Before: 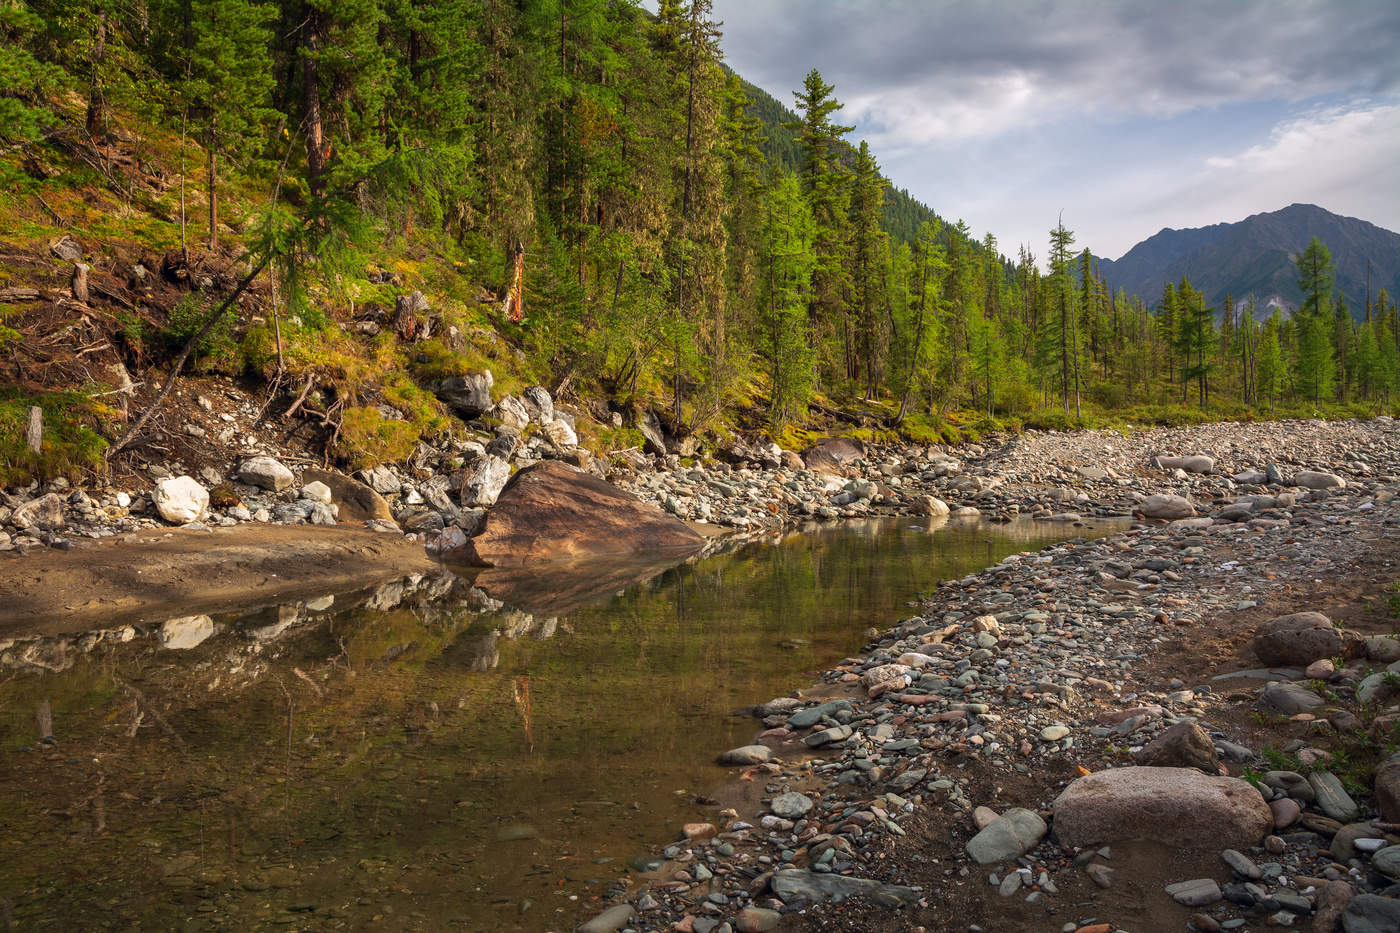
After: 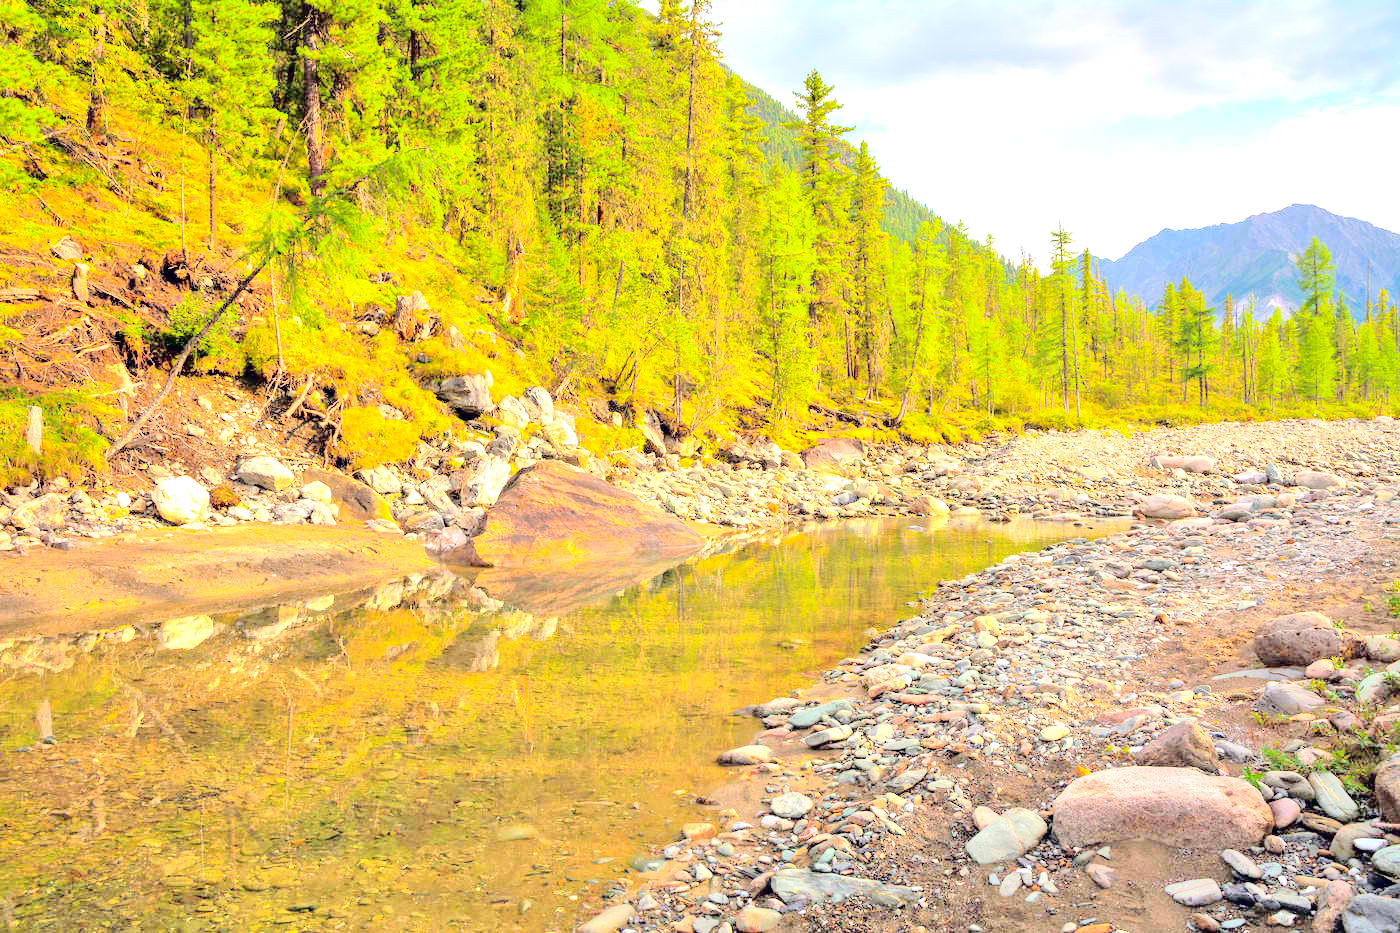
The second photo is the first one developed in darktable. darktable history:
tone curve: curves: ch0 [(0, 0) (0.003, 0.001) (0.011, 0.004) (0.025, 0.008) (0.044, 0.015) (0.069, 0.022) (0.1, 0.031) (0.136, 0.052) (0.177, 0.101) (0.224, 0.181) (0.277, 0.289) (0.335, 0.418) (0.399, 0.541) (0.468, 0.65) (0.543, 0.739) (0.623, 0.817) (0.709, 0.882) (0.801, 0.919) (0.898, 0.958) (1, 1)], color space Lab, independent channels, preserve colors none
exposure: black level correction 0, exposure 1.45 EV, compensate exposure bias true, compensate highlight preservation false
tone equalizer: -7 EV 0.15 EV, -6 EV 0.6 EV, -5 EV 1.15 EV, -4 EV 1.33 EV, -3 EV 1.15 EV, -2 EV 0.6 EV, -1 EV 0.15 EV, mask exposure compensation -0.5 EV
color balance rgb: linear chroma grading › global chroma 10%, perceptual saturation grading › global saturation 30%, global vibrance 10%
